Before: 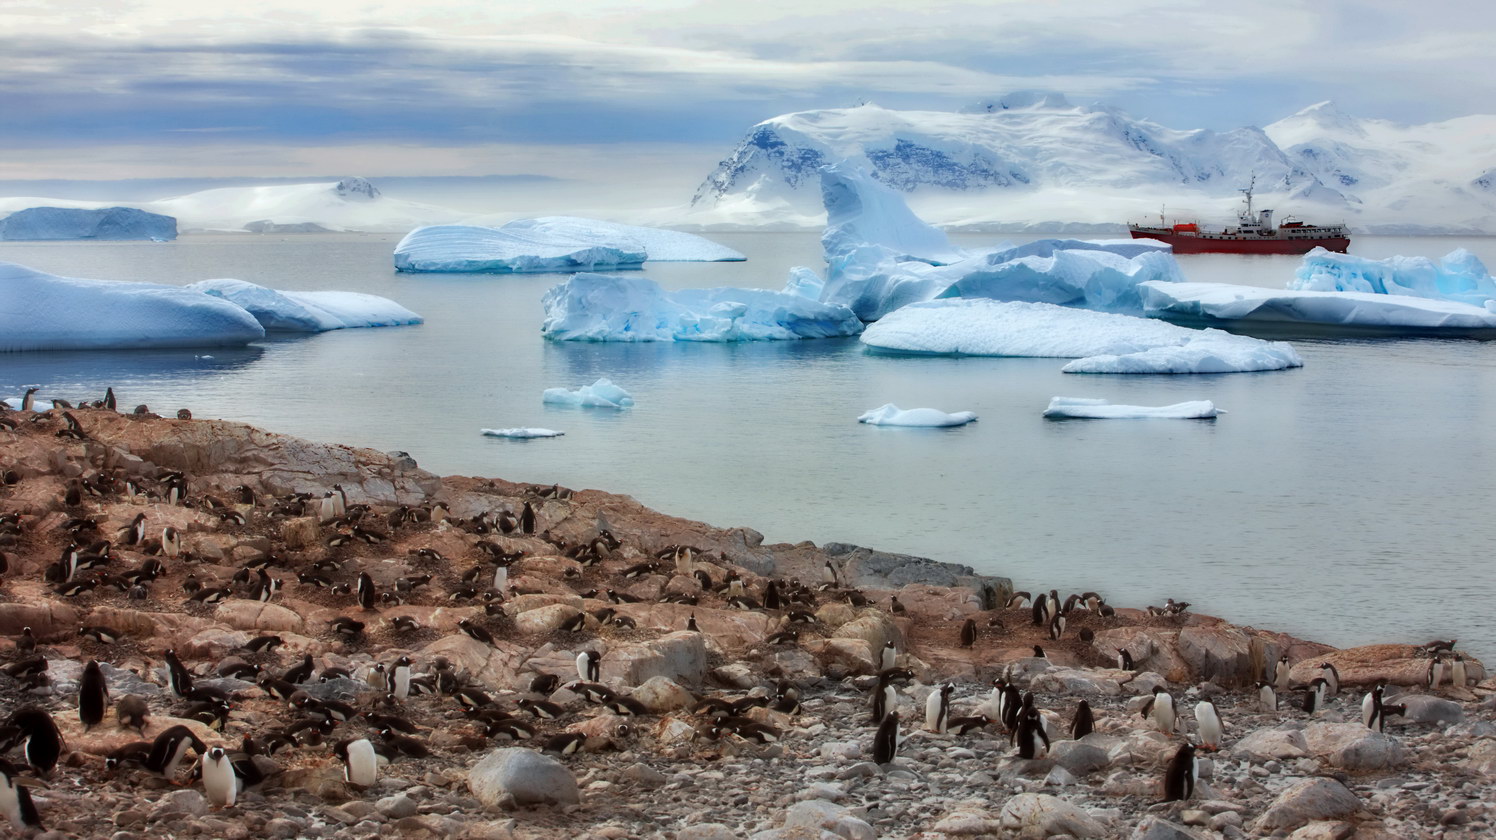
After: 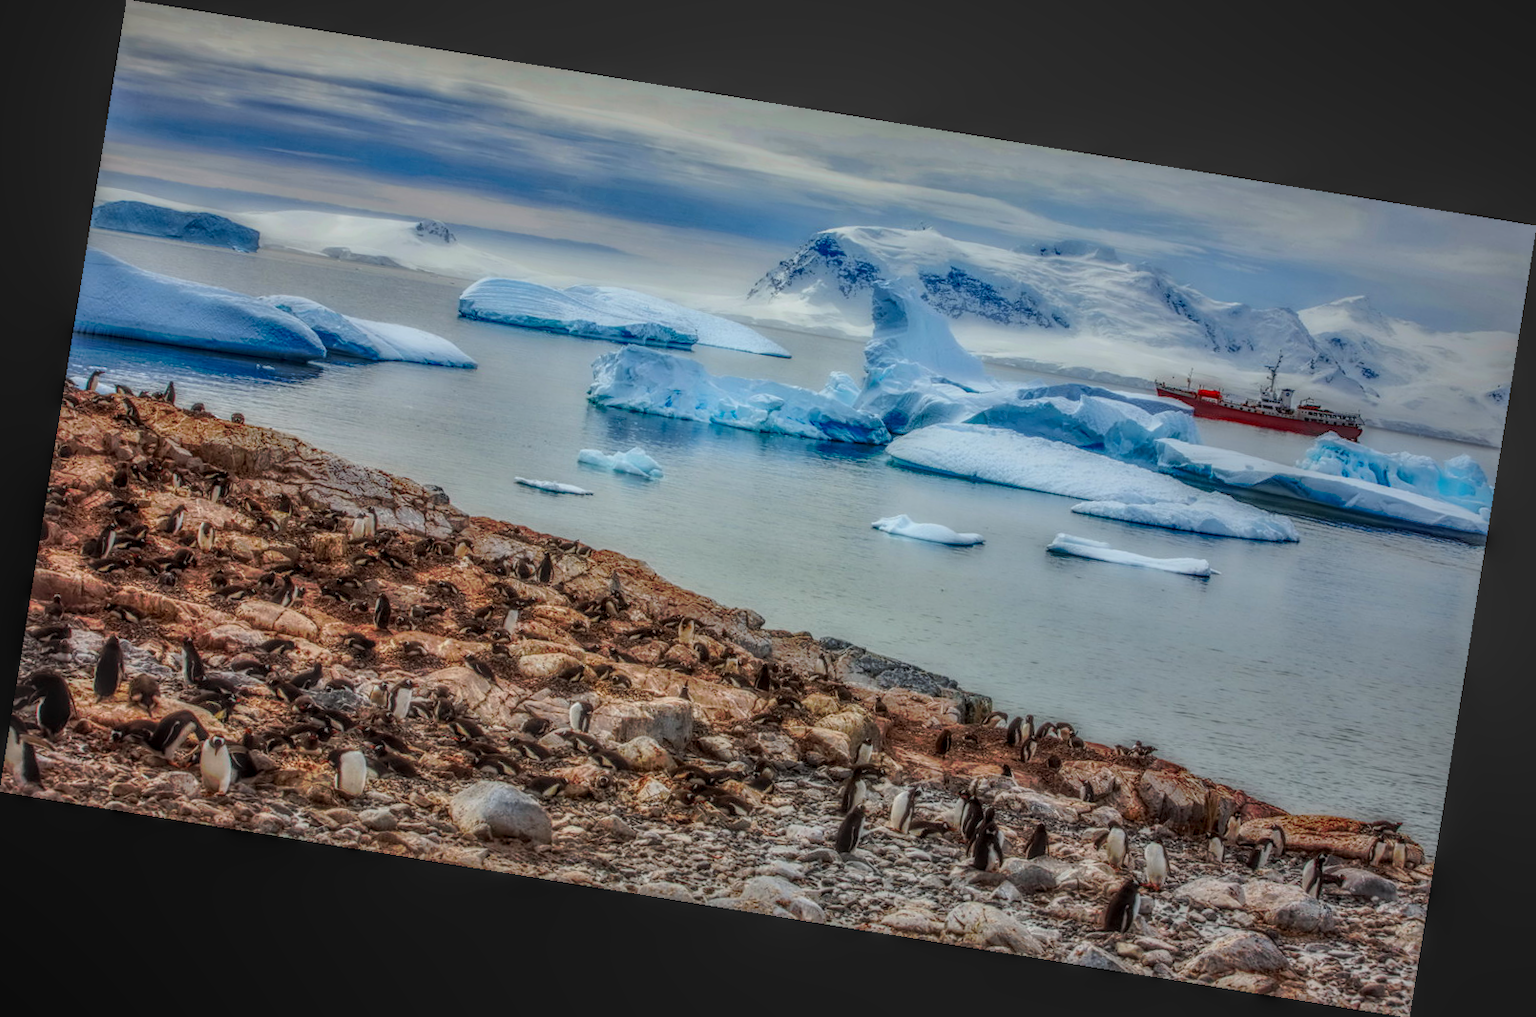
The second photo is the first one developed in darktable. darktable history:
contrast brightness saturation: contrast 0.2, brightness 0.16, saturation 0.22
exposure: black level correction 0, exposure 0.7 EV, compensate exposure bias true, compensate highlight preservation false
tone curve: curves: ch0 [(0, 0) (0.003, 0.003) (0.011, 0.011) (0.025, 0.024) (0.044, 0.043) (0.069, 0.068) (0.1, 0.097) (0.136, 0.133) (0.177, 0.173) (0.224, 0.219) (0.277, 0.271) (0.335, 0.327) (0.399, 0.39) (0.468, 0.457) (0.543, 0.582) (0.623, 0.655) (0.709, 0.734) (0.801, 0.817) (0.898, 0.906) (1, 1)], preserve colors none
rotate and perspective: rotation 9.12°, automatic cropping off
local contrast: highlights 0%, shadows 0%, detail 200%, midtone range 0.25
